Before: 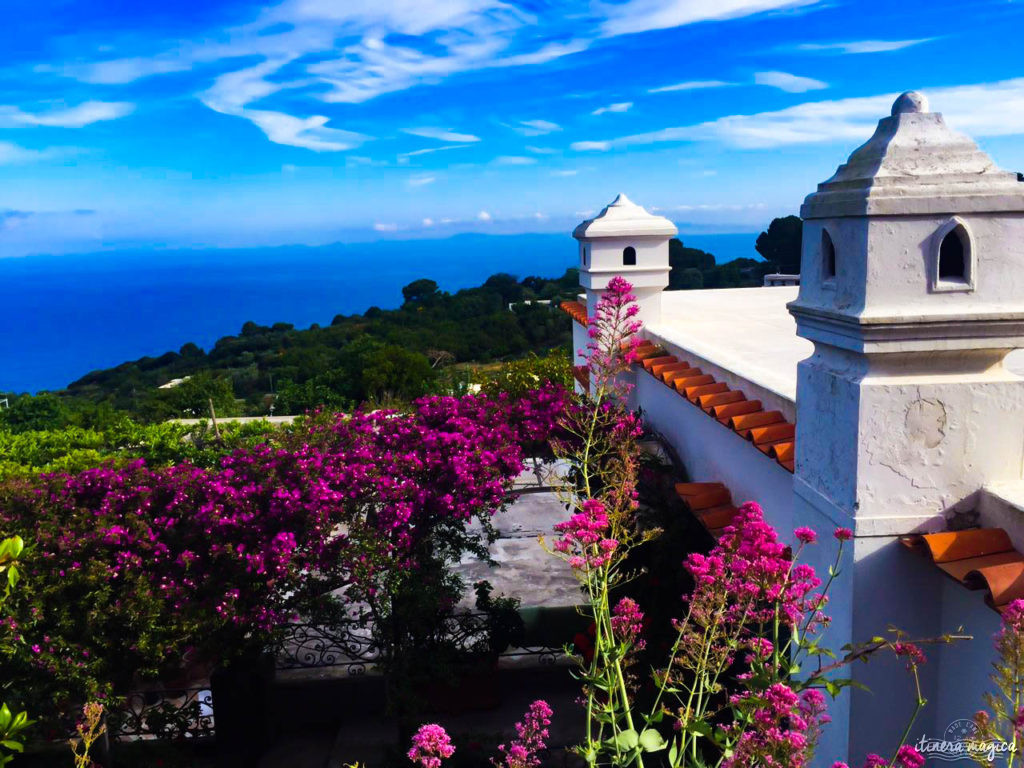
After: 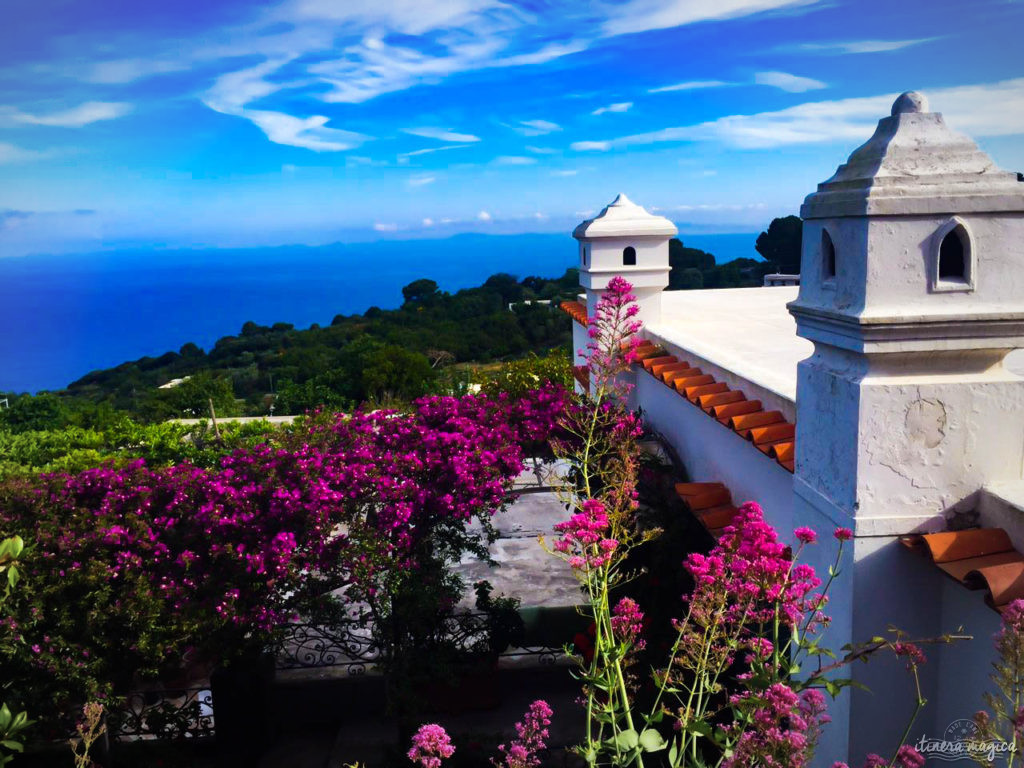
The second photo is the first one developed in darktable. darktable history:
vignetting: brightness -0.402, saturation -0.306, center (-0.032, -0.041), automatic ratio true, unbound false
